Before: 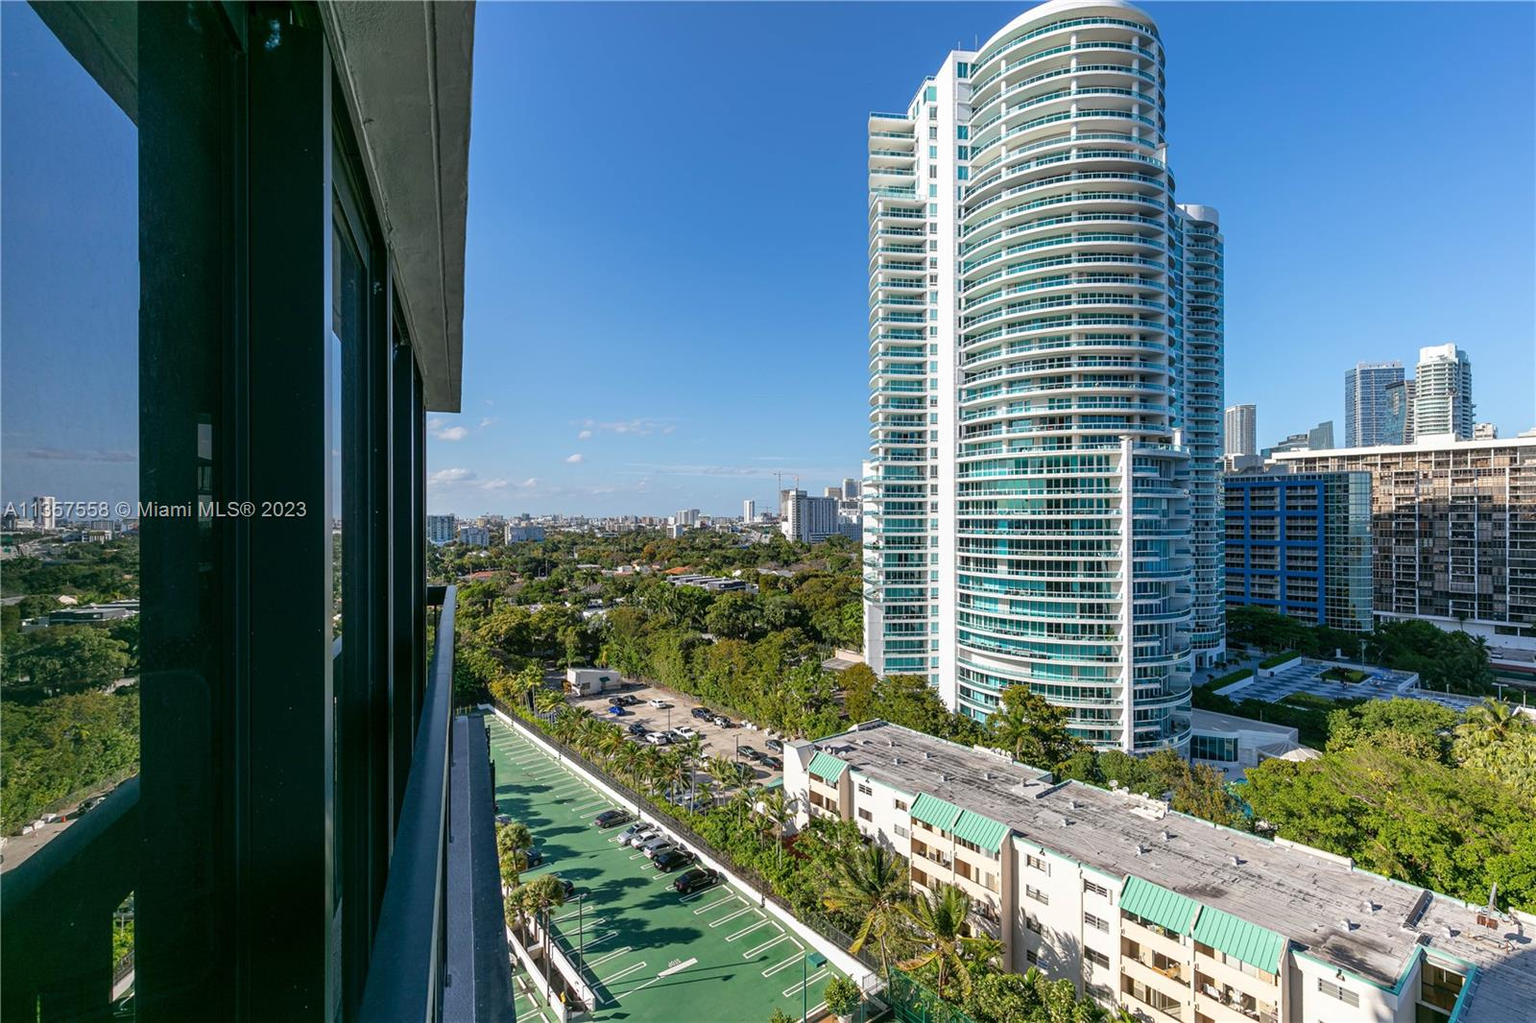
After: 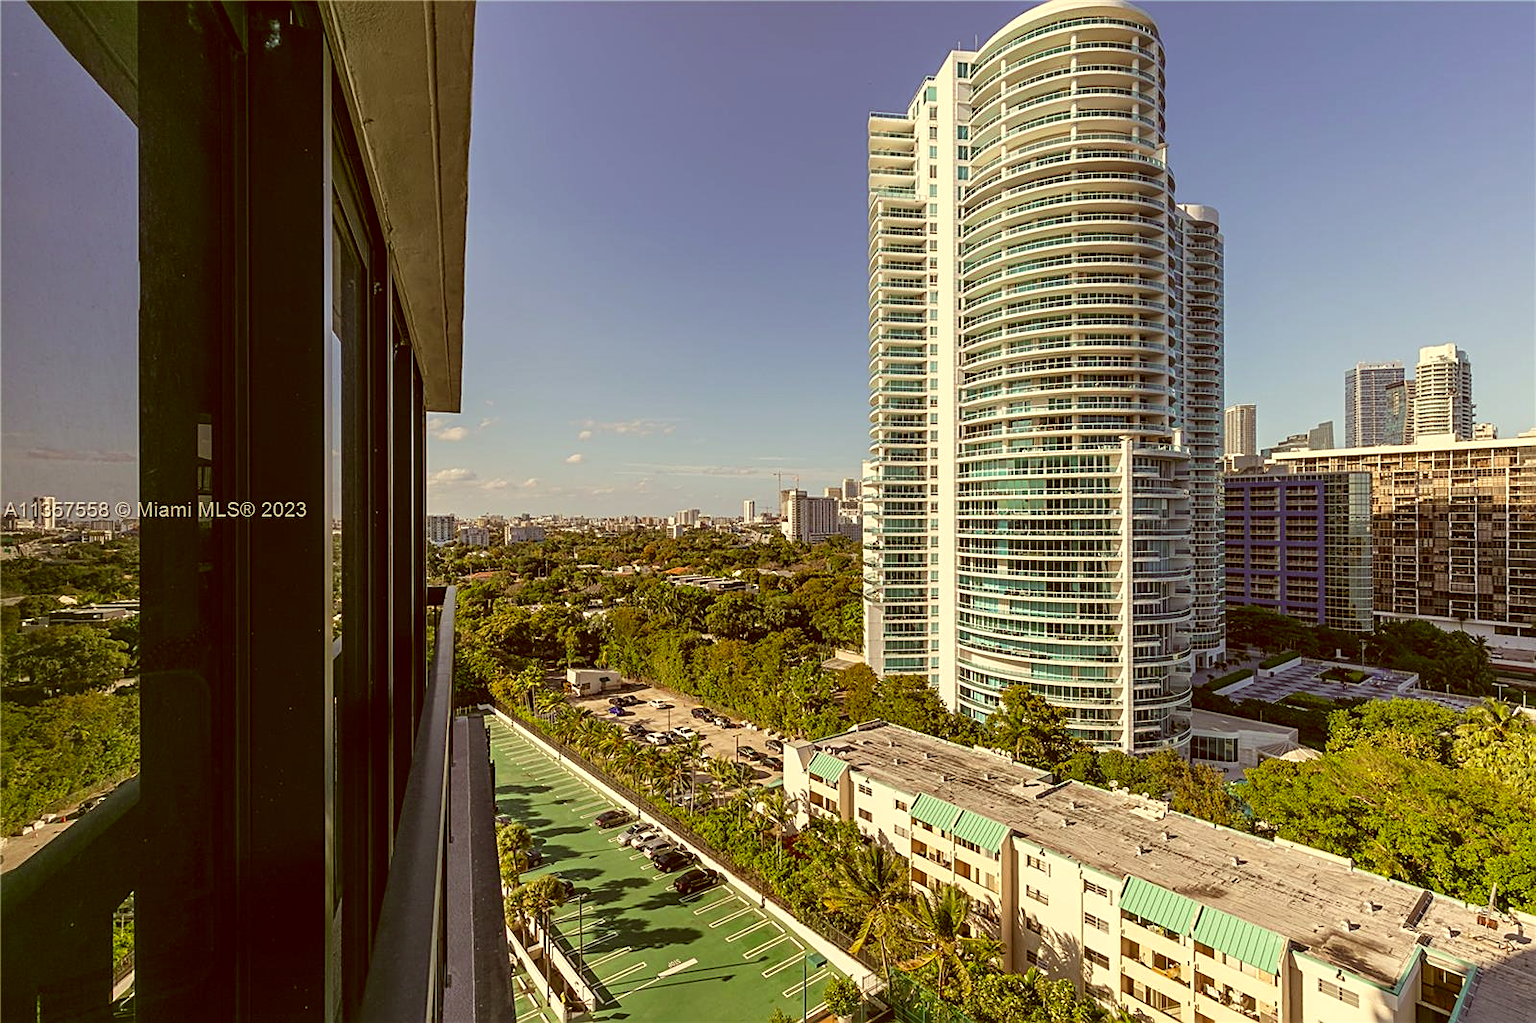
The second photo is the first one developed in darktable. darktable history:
exposure: compensate highlight preservation false
sharpen: on, module defaults
white balance: emerald 1
color correction: highlights a* 1.12, highlights b* 24.26, shadows a* 15.58, shadows b* 24.26
